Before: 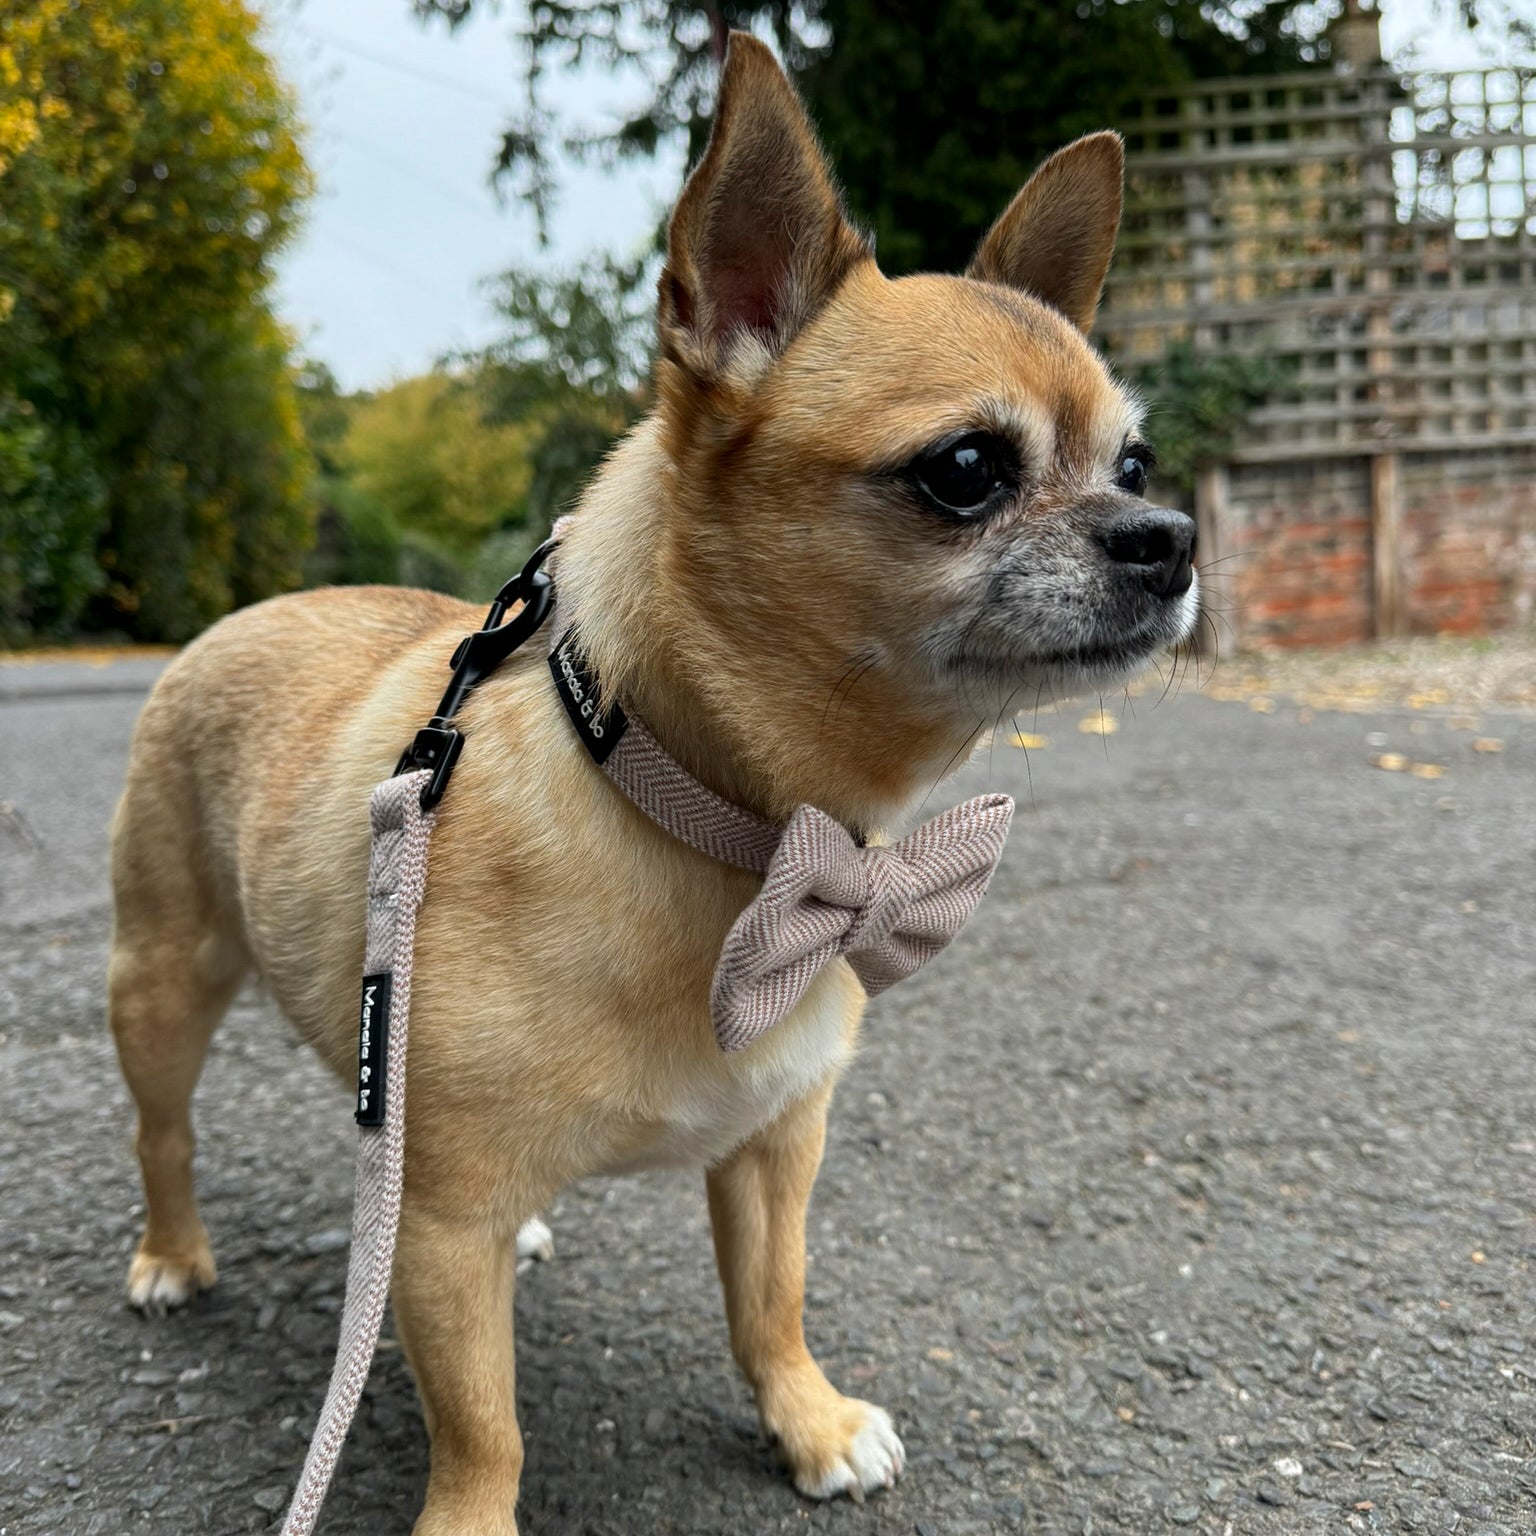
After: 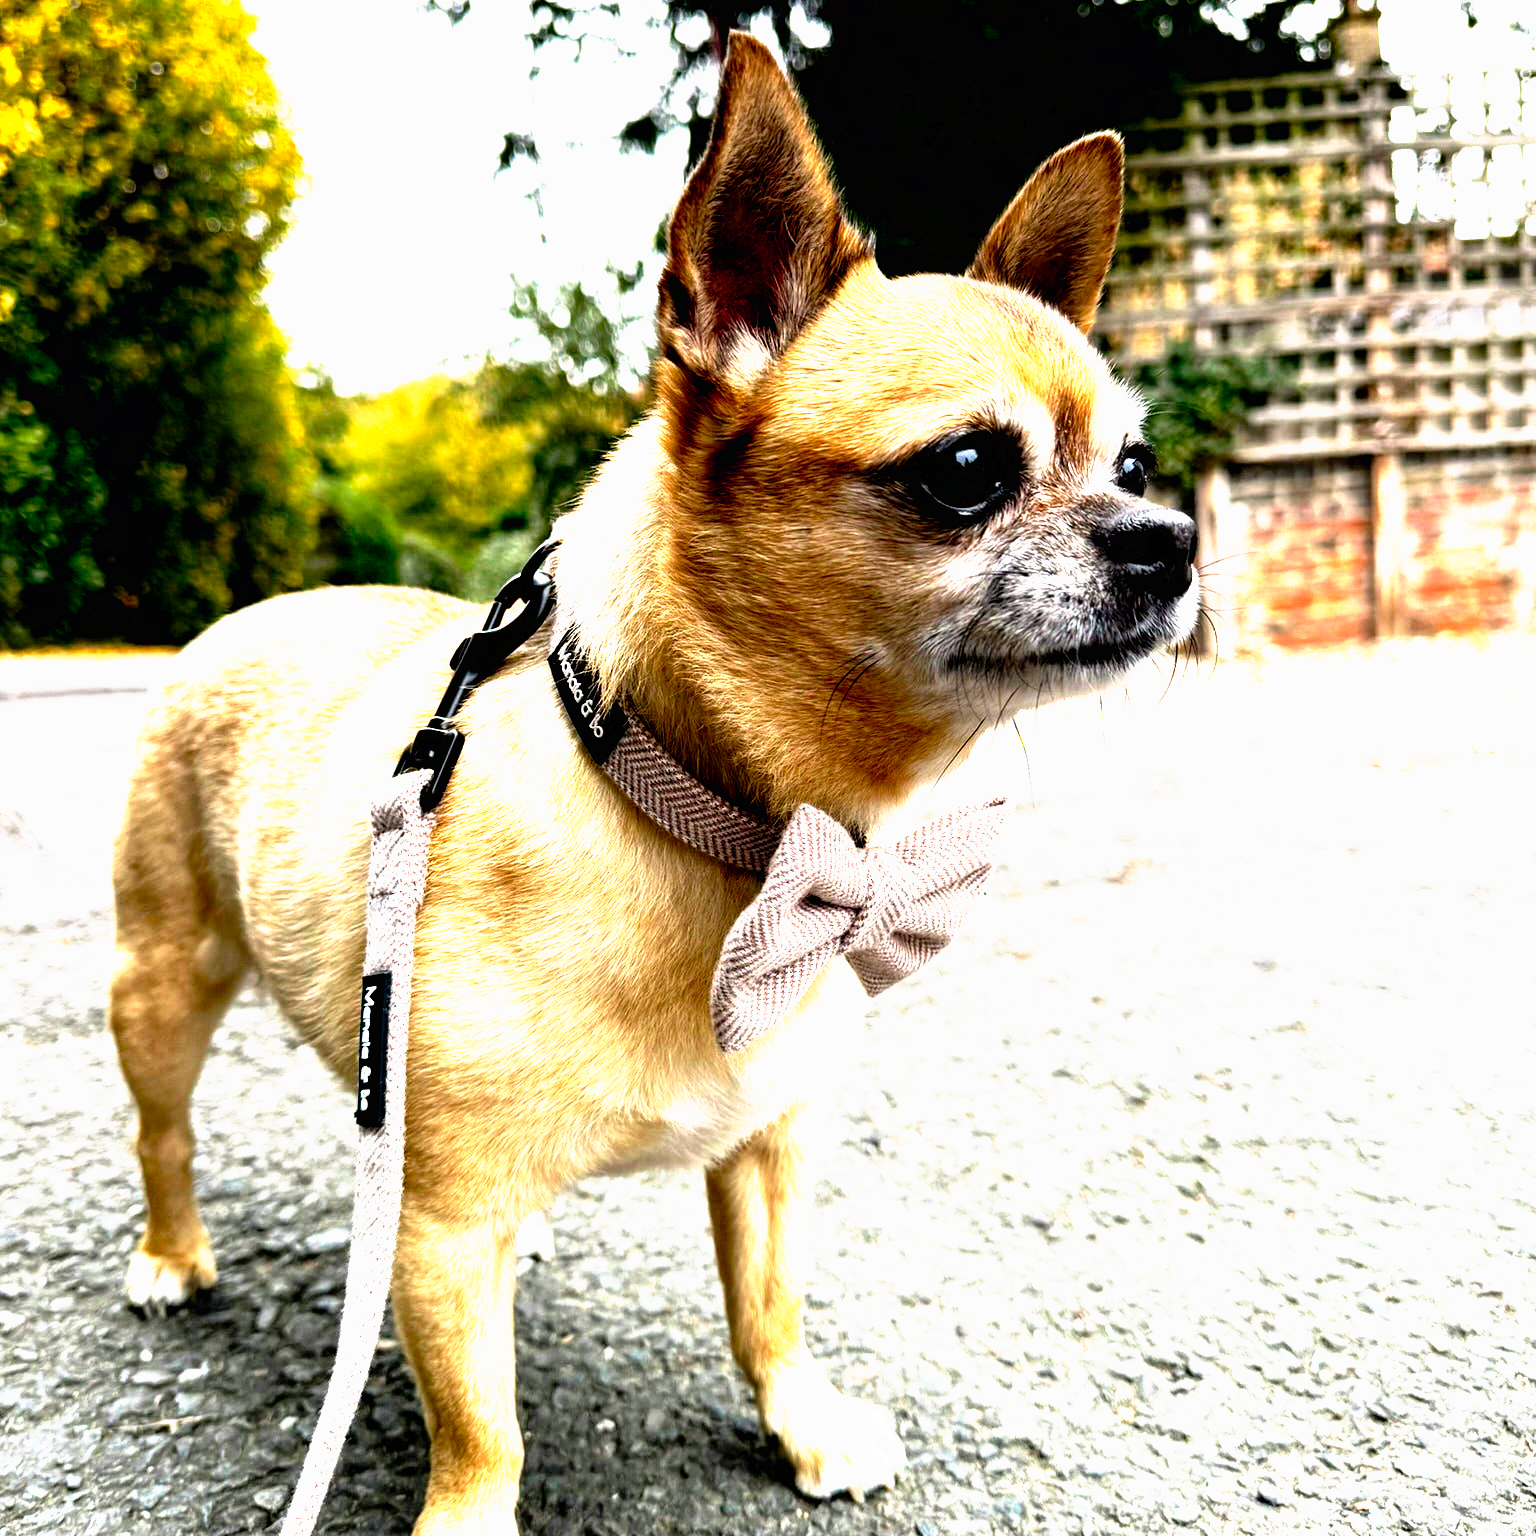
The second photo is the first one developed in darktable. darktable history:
graduated density: density 0.38 EV, hardness 21%, rotation -6.11°, saturation 32%
tone curve: curves: ch0 [(0, 0) (0.003, 0.01) (0.011, 0.011) (0.025, 0.008) (0.044, 0.007) (0.069, 0.006) (0.1, 0.005) (0.136, 0.015) (0.177, 0.094) (0.224, 0.241) (0.277, 0.369) (0.335, 0.5) (0.399, 0.648) (0.468, 0.811) (0.543, 0.975) (0.623, 0.989) (0.709, 0.989) (0.801, 0.99) (0.898, 0.99) (1, 1)], preserve colors none
